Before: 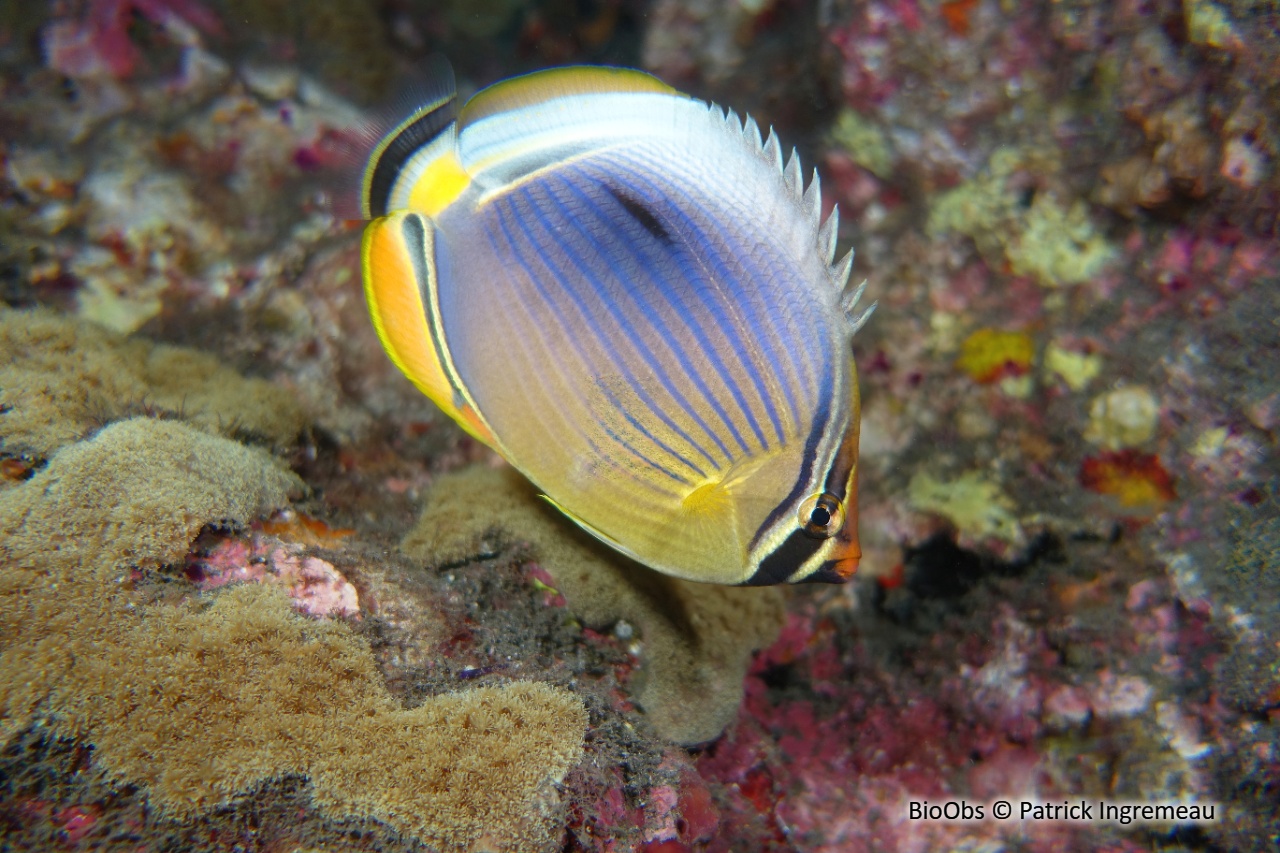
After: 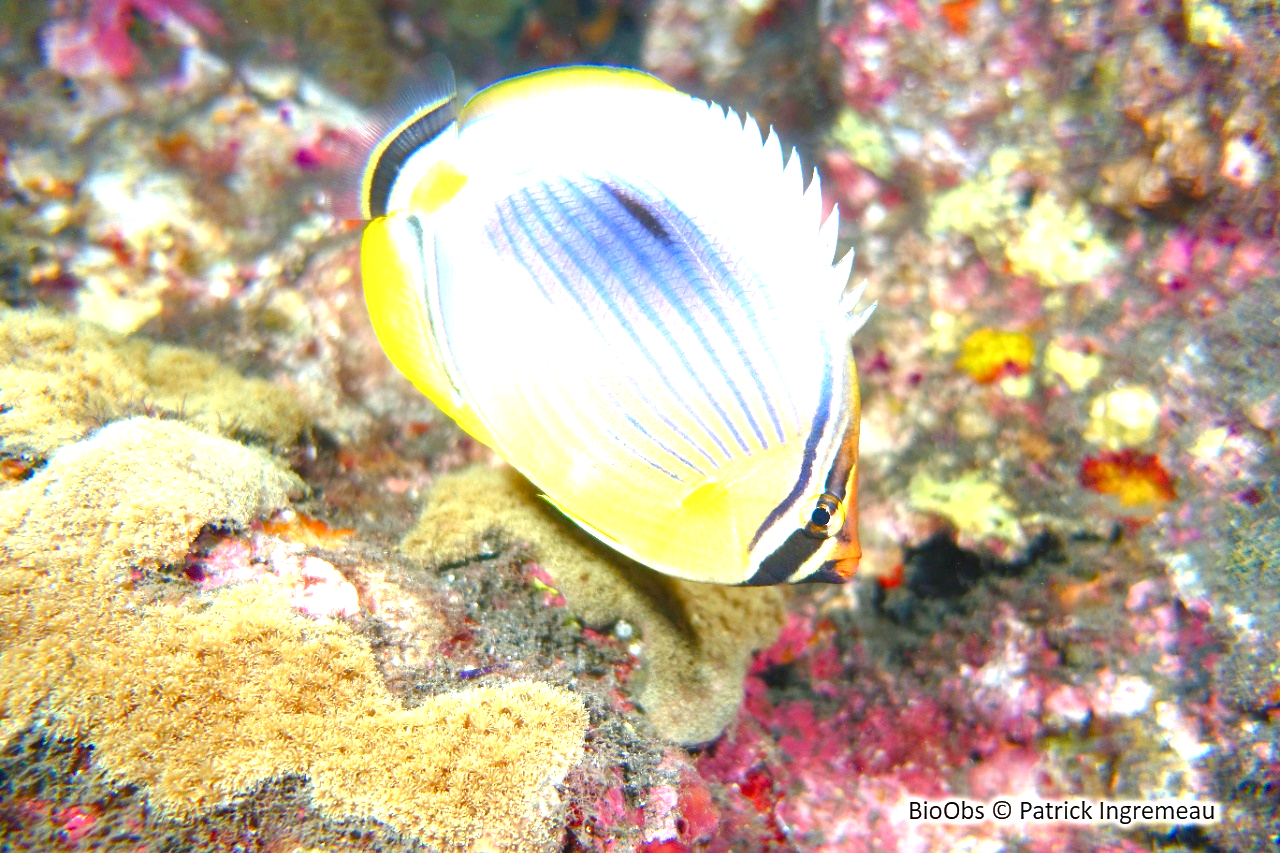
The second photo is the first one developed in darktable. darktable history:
exposure: exposure 2.012 EV, compensate highlight preservation false
color balance rgb: shadows lift › chroma 2.019%, shadows lift › hue 247.19°, perceptual saturation grading › global saturation 20%, perceptual saturation grading › highlights -25.013%, perceptual saturation grading › shadows 24.925%, global vibrance 20.308%
